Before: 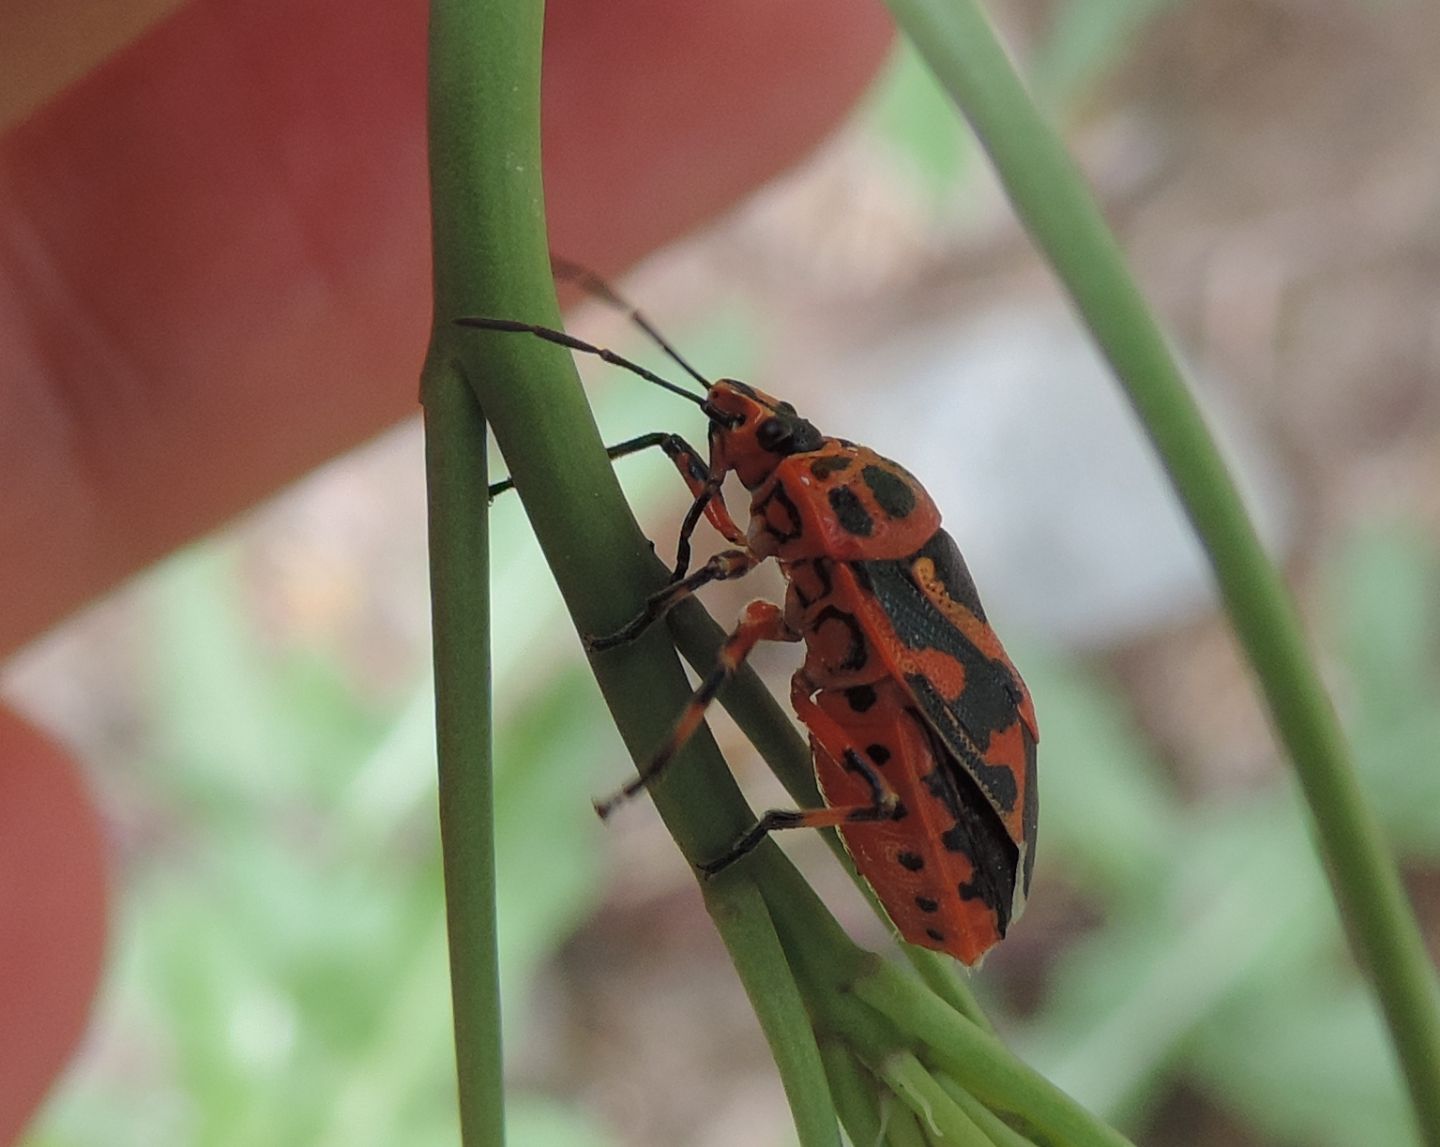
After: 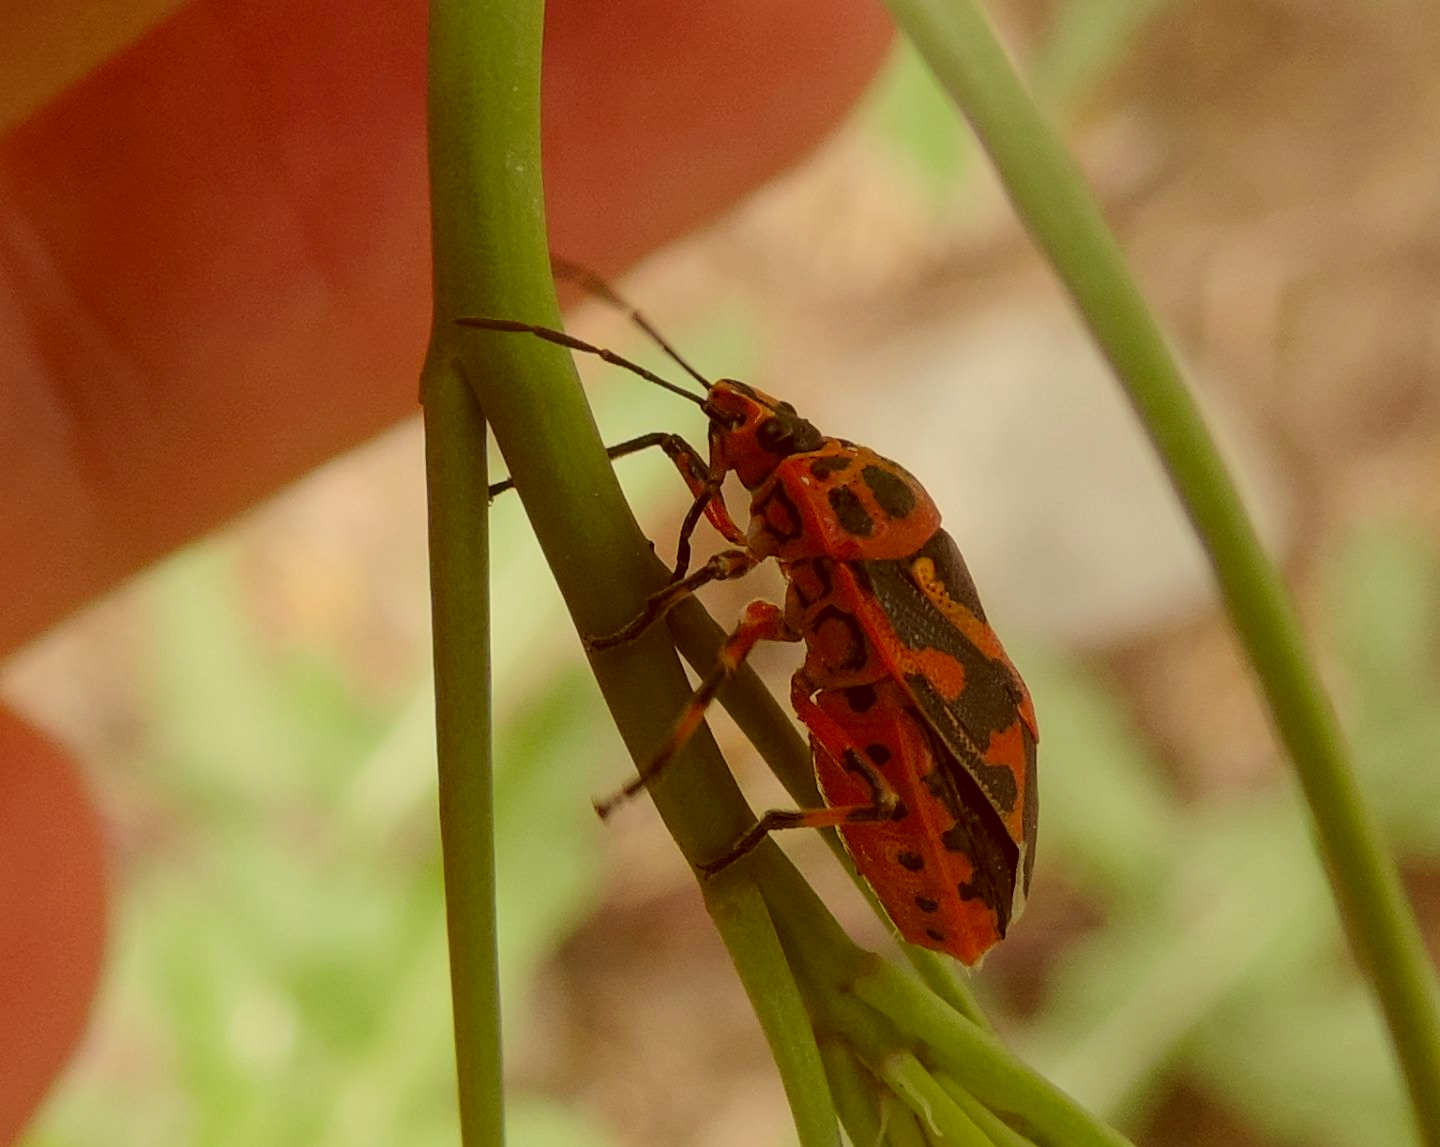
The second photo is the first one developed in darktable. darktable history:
tone equalizer: -8 EV -0.002 EV, -7 EV 0.005 EV, -6 EV -0.038 EV, -5 EV 0.015 EV, -4 EV -0.024 EV, -3 EV 0.008 EV, -2 EV -0.078 EV, -1 EV -0.278 EV, +0 EV -0.561 EV, edges refinement/feathering 500, mask exposure compensation -1.57 EV, preserve details no
color correction: highlights a* 1.2, highlights b* 23.66, shadows a* 16.2, shadows b* 24.48
